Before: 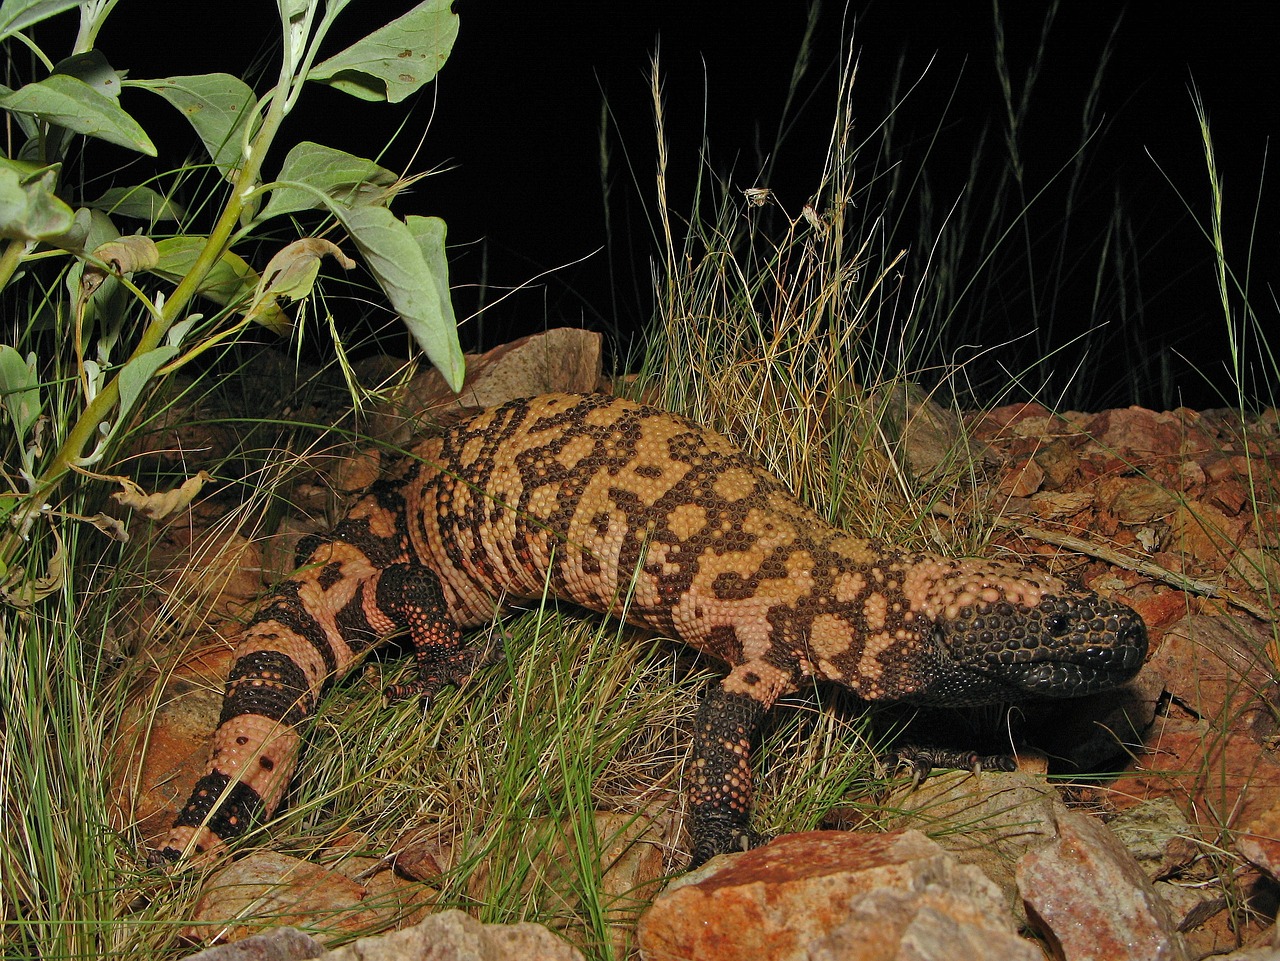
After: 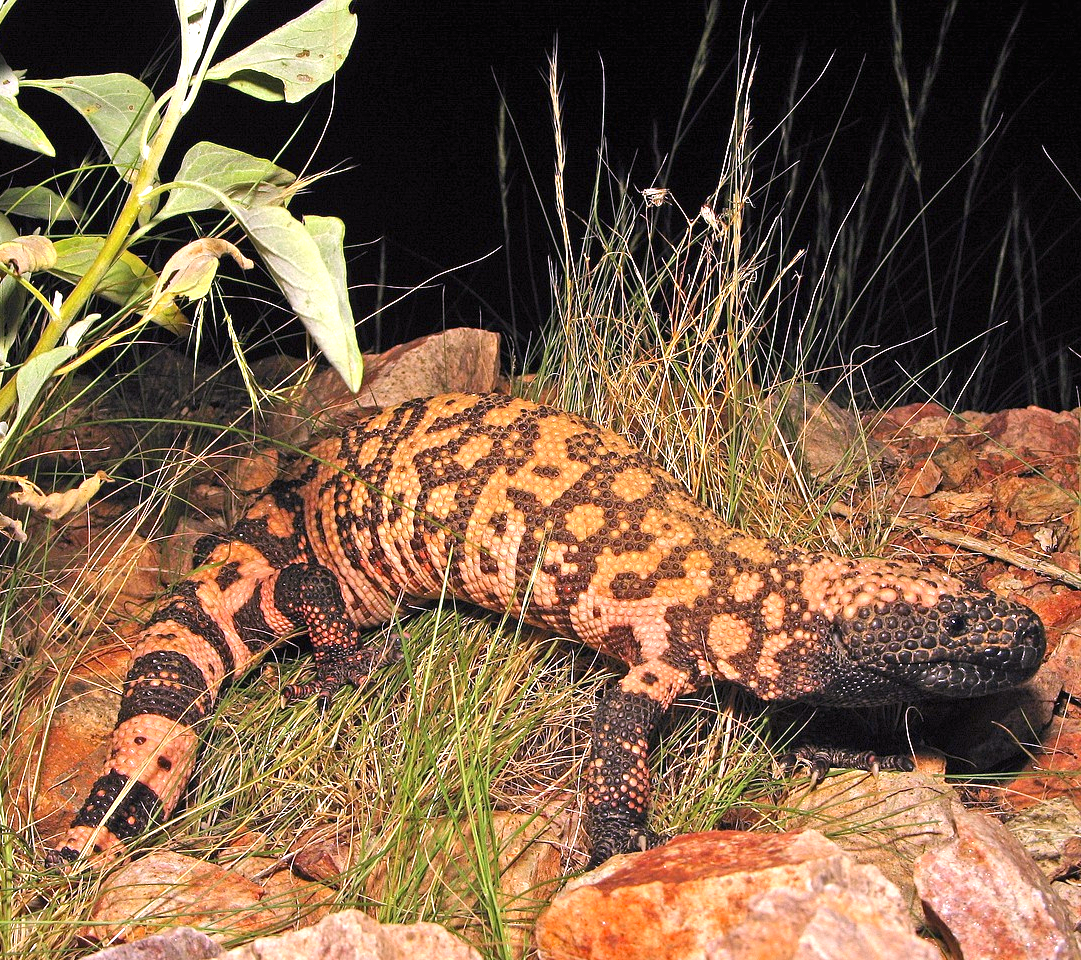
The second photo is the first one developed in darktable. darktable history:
crop: left 8.01%, right 7.479%
exposure: black level correction 0, exposure 1.281 EV, compensate highlight preservation false
color calibration: output R [1.063, -0.012, -0.003, 0], output B [-0.079, 0.047, 1, 0], gray › normalize channels true, illuminant as shot in camera, x 0.362, y 0.384, temperature 4543.25 K, gamut compression 0.023
